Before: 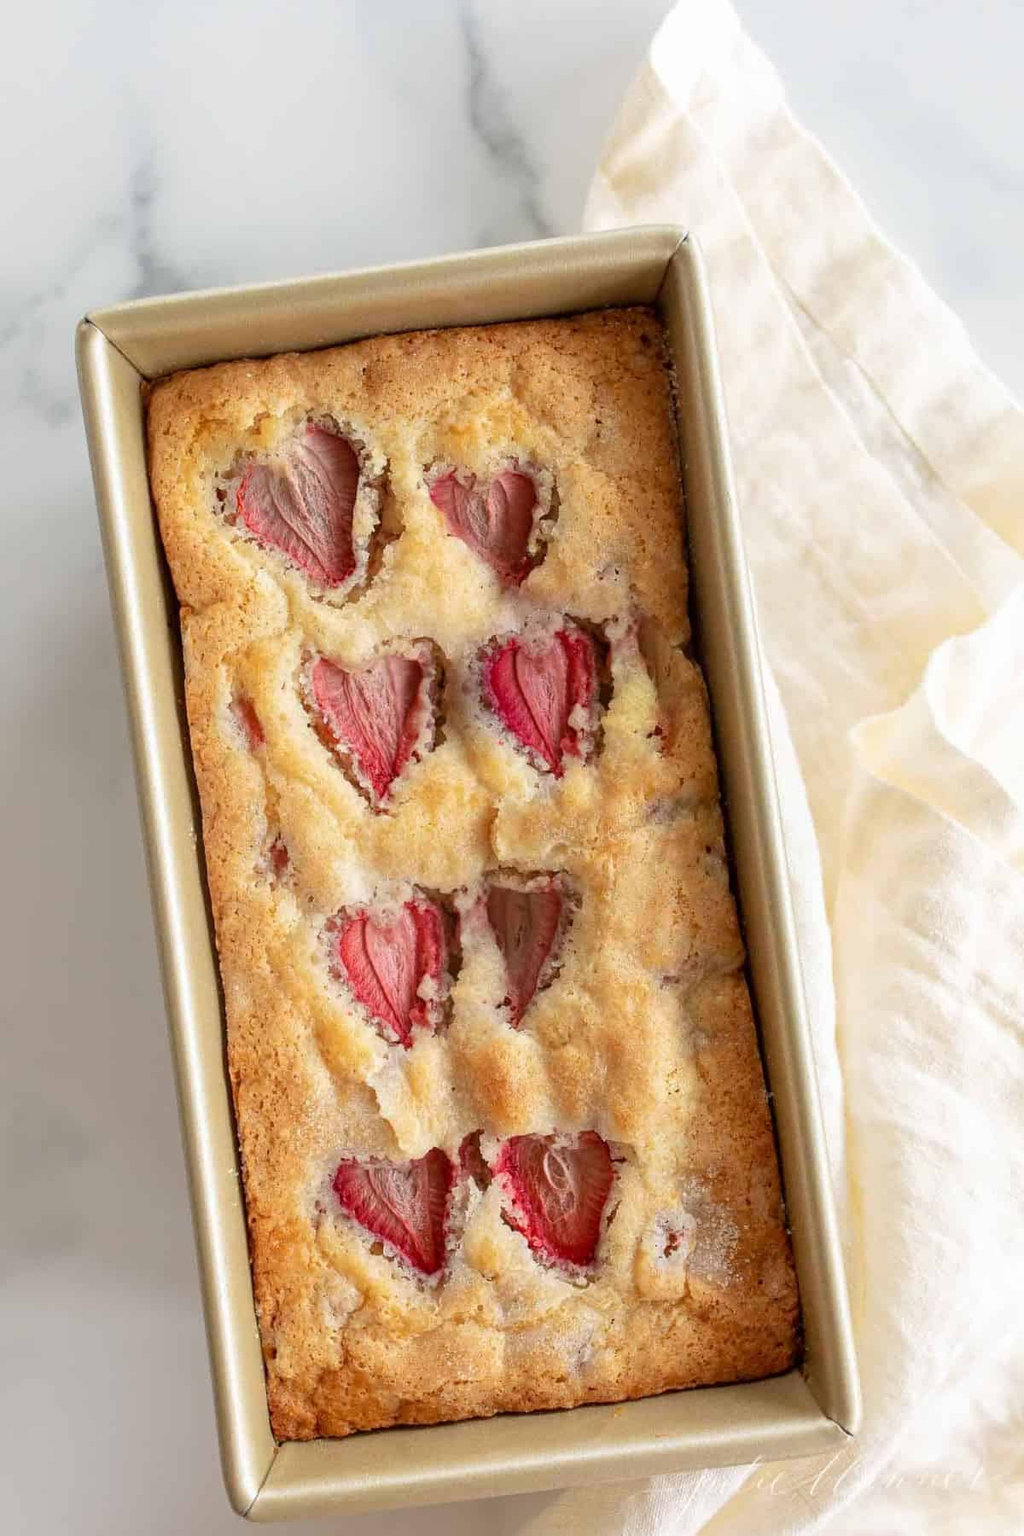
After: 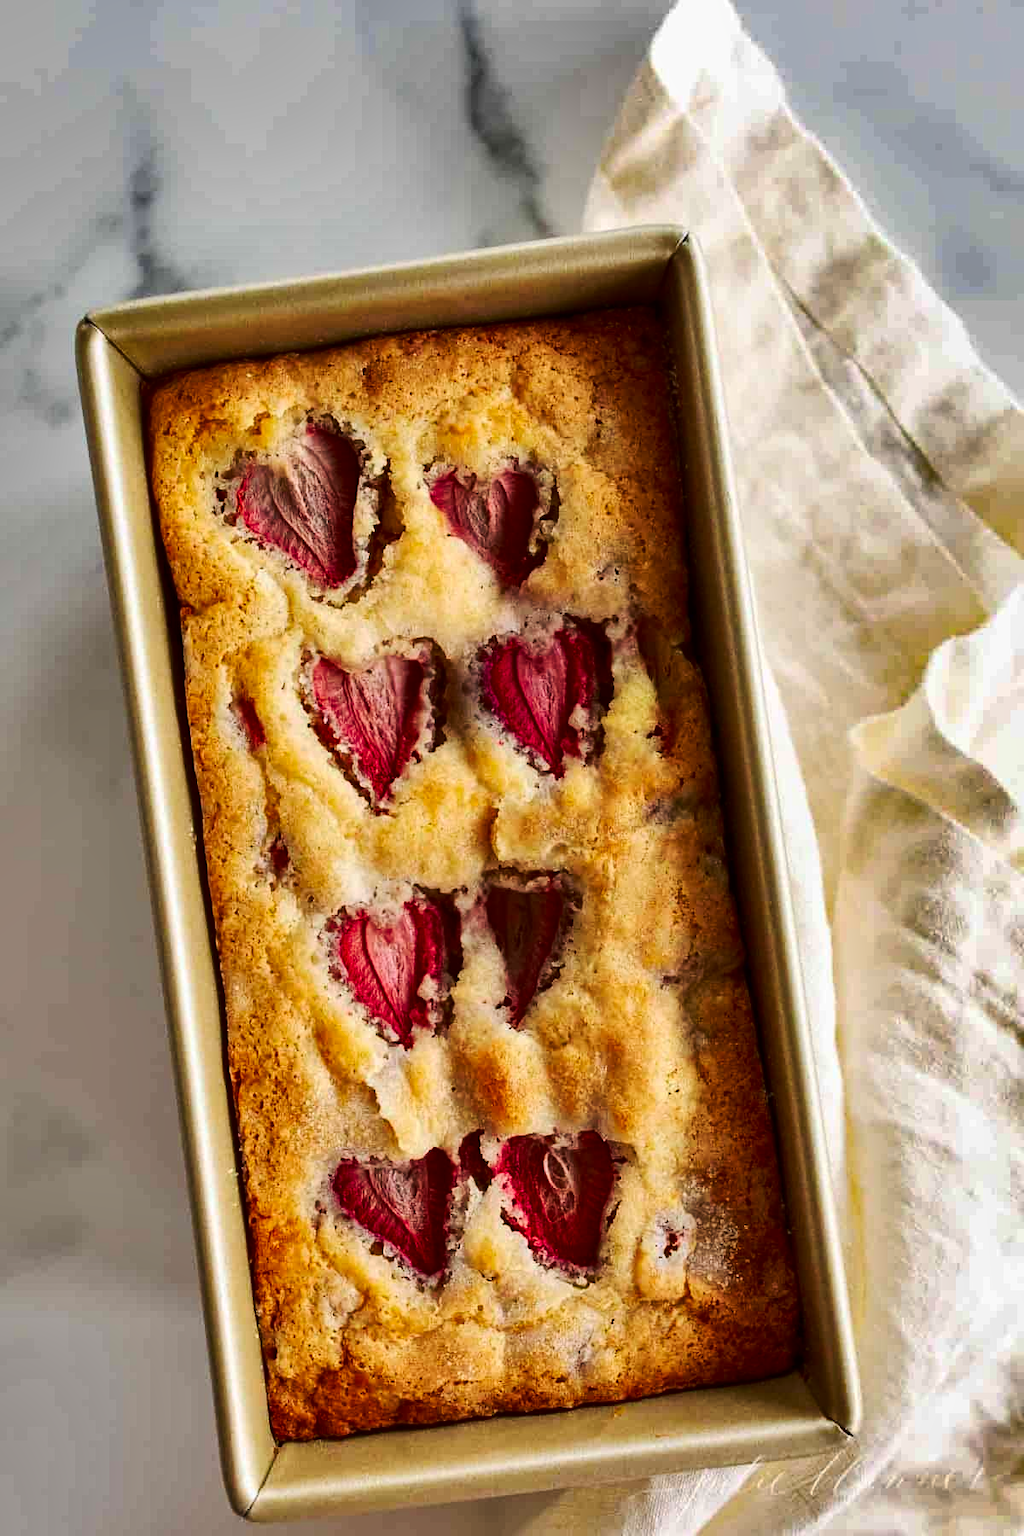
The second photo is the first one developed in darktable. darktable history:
tone curve: curves: ch0 [(0, 0) (0.003, 0.006) (0.011, 0.01) (0.025, 0.017) (0.044, 0.029) (0.069, 0.043) (0.1, 0.064) (0.136, 0.091) (0.177, 0.128) (0.224, 0.162) (0.277, 0.206) (0.335, 0.258) (0.399, 0.324) (0.468, 0.404) (0.543, 0.499) (0.623, 0.595) (0.709, 0.693) (0.801, 0.786) (0.898, 0.883) (1, 1)], preserve colors none
contrast brightness saturation: contrast 0.22, brightness -0.19, saturation 0.24
shadows and highlights: shadows 24.5, highlights -78.15, soften with gaussian
